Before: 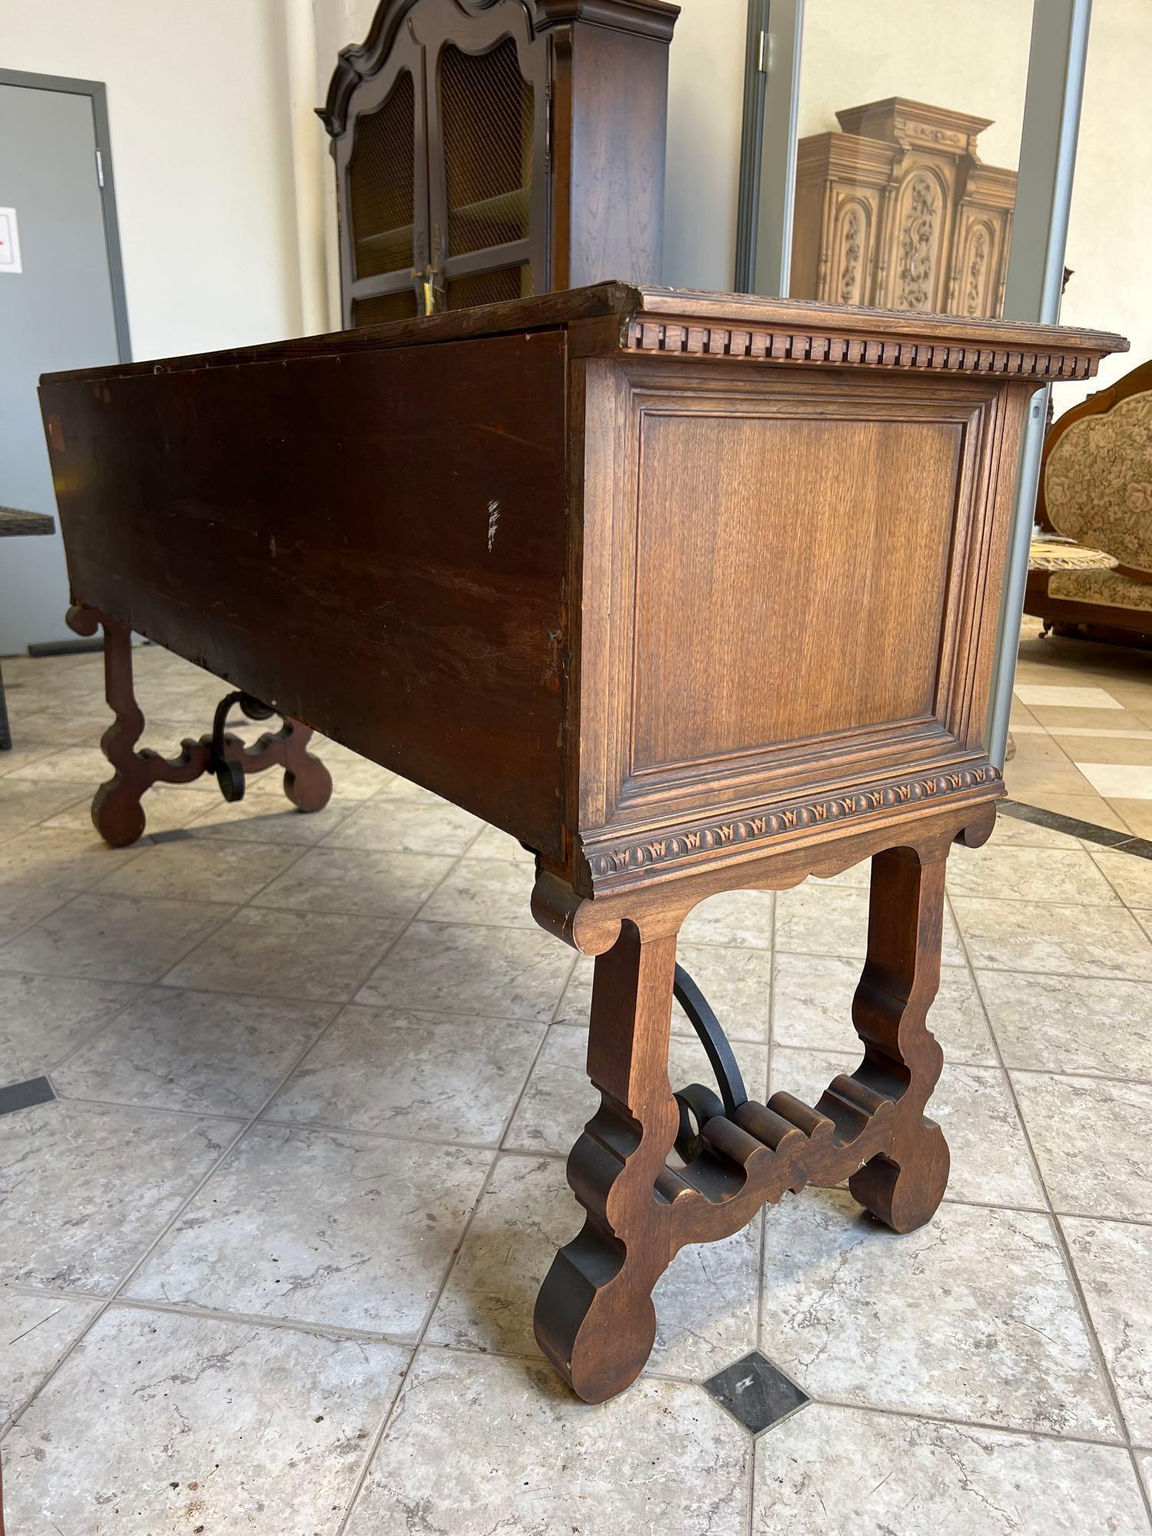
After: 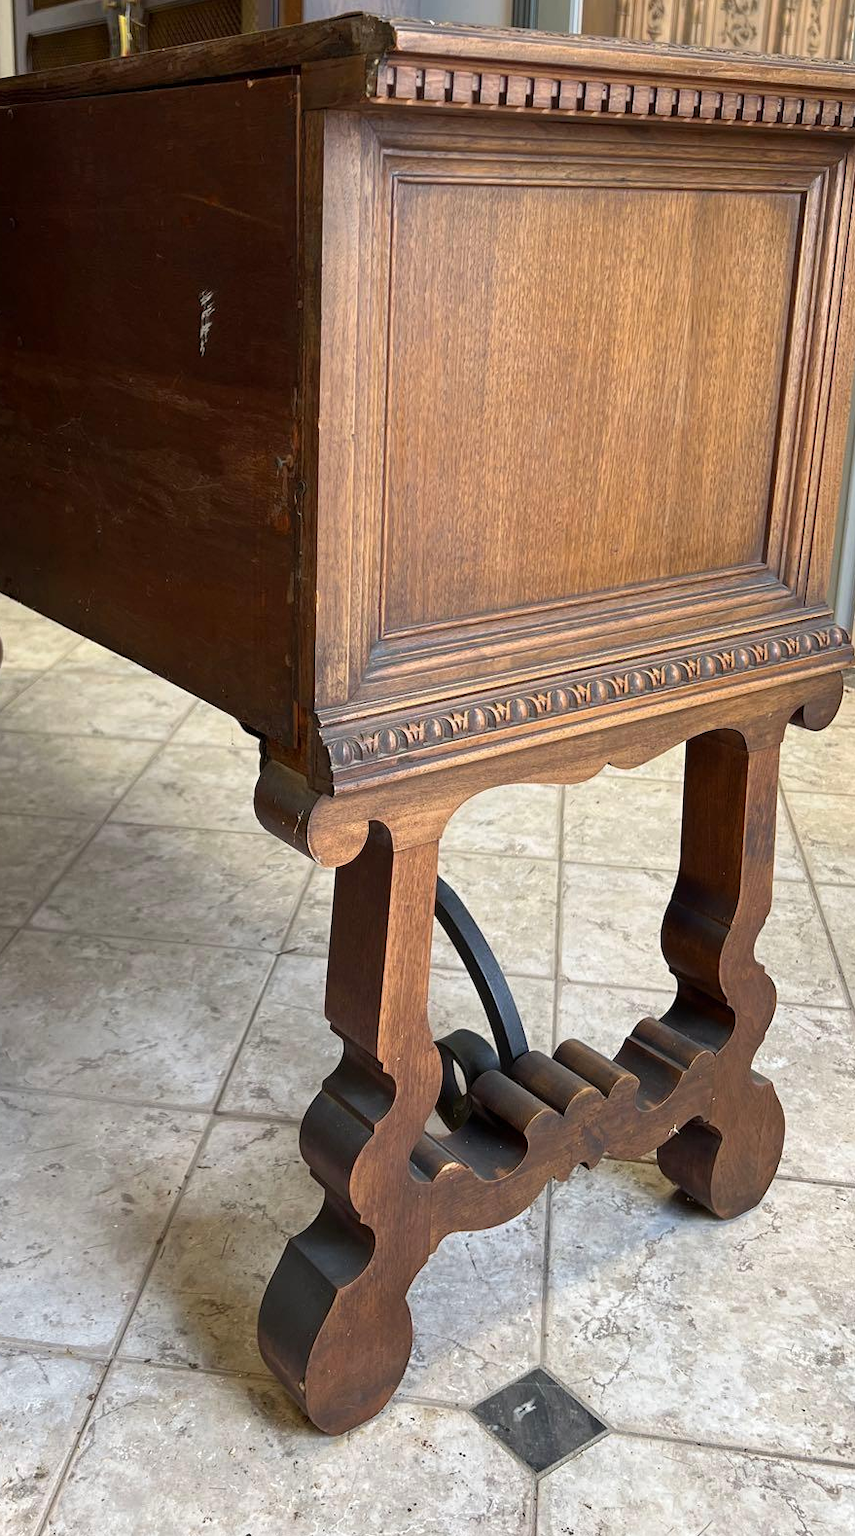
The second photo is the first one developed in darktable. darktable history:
crop and rotate: left 28.689%, top 17.673%, right 12.663%, bottom 3.353%
